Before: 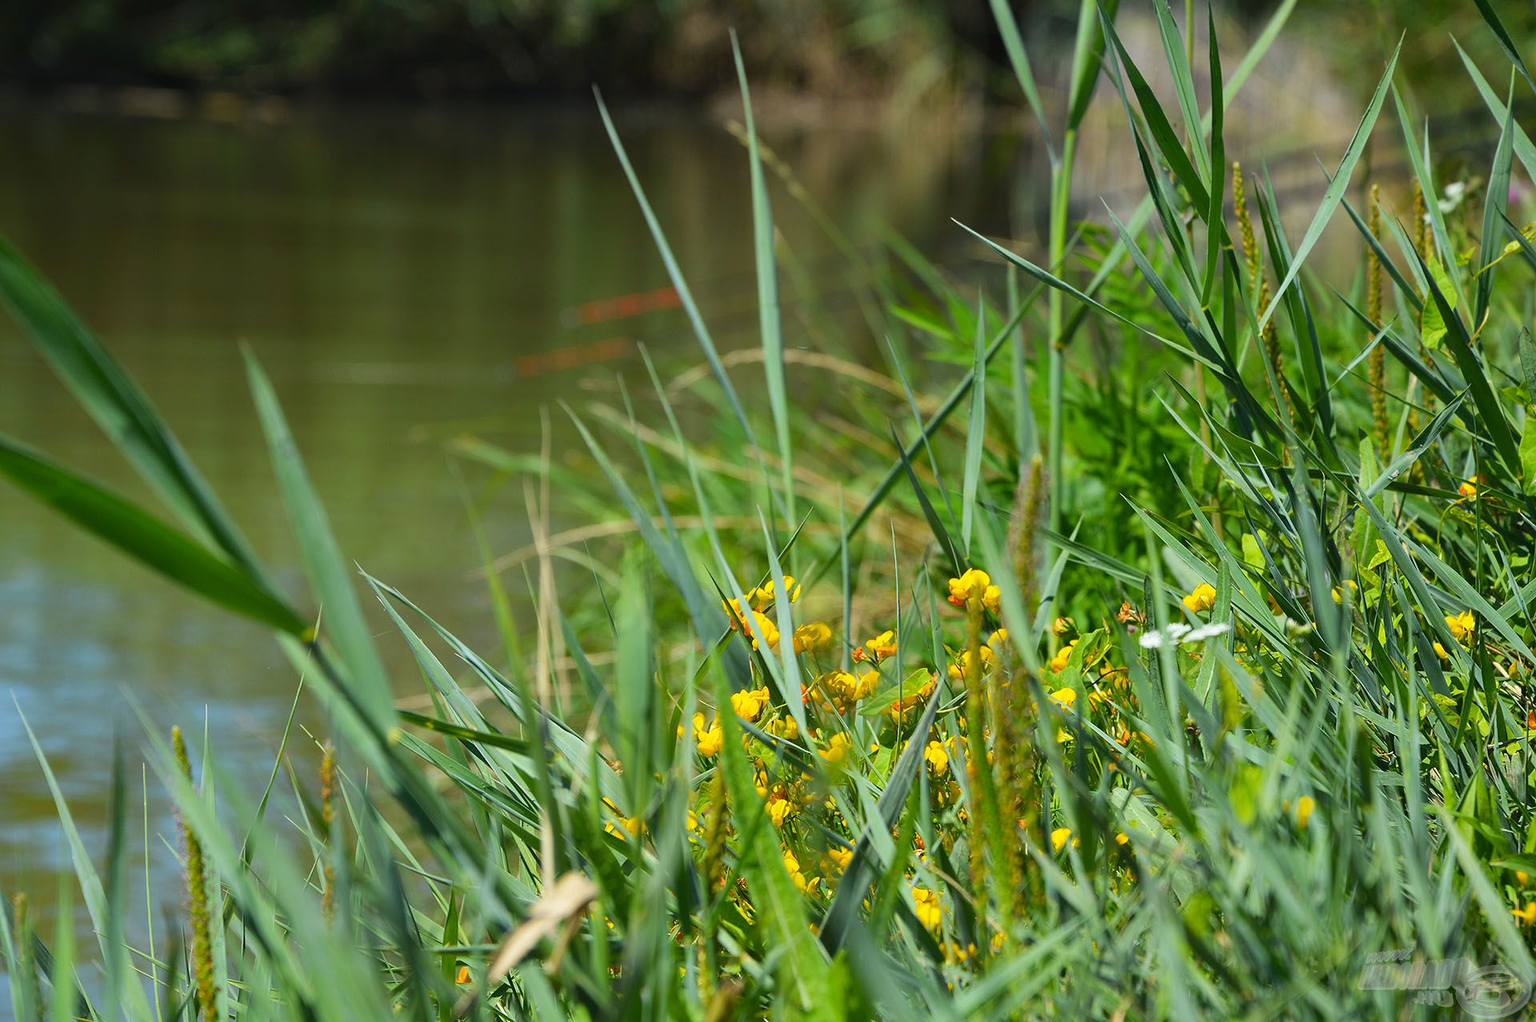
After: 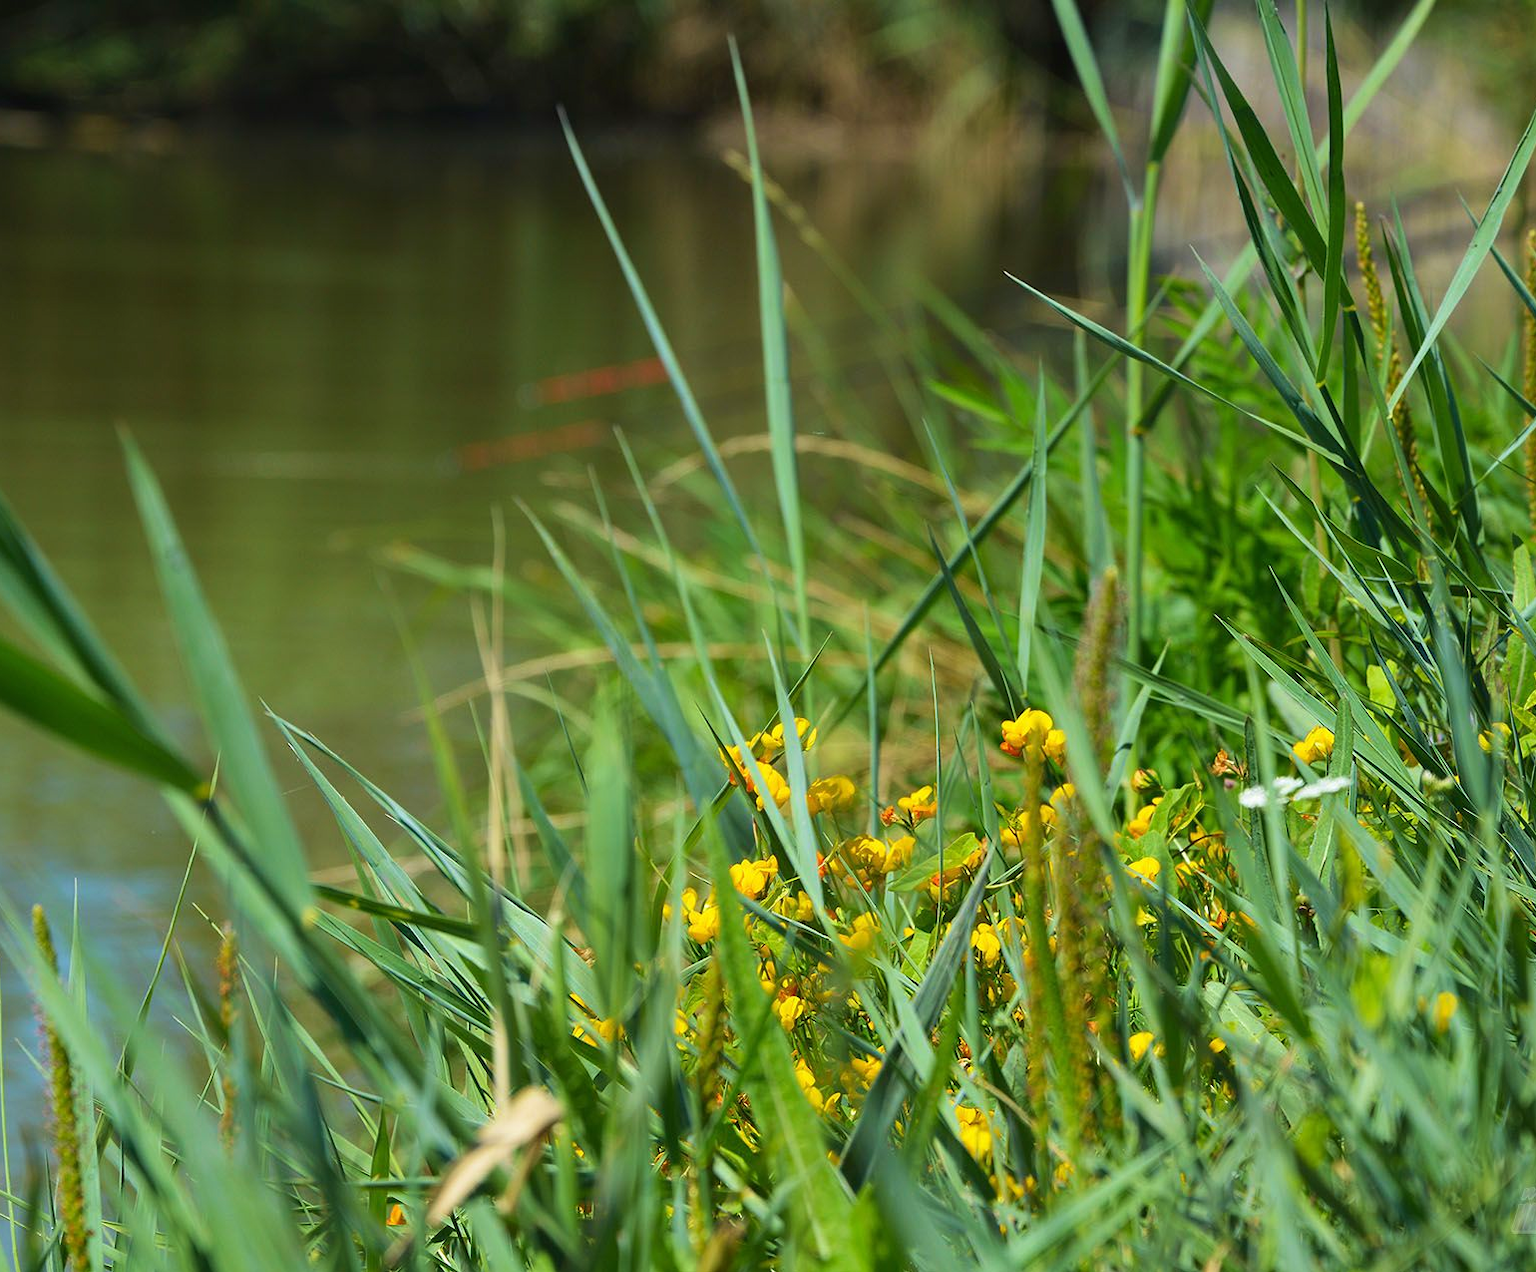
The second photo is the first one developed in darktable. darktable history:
crop and rotate: left 9.491%, right 10.269%
velvia: on, module defaults
